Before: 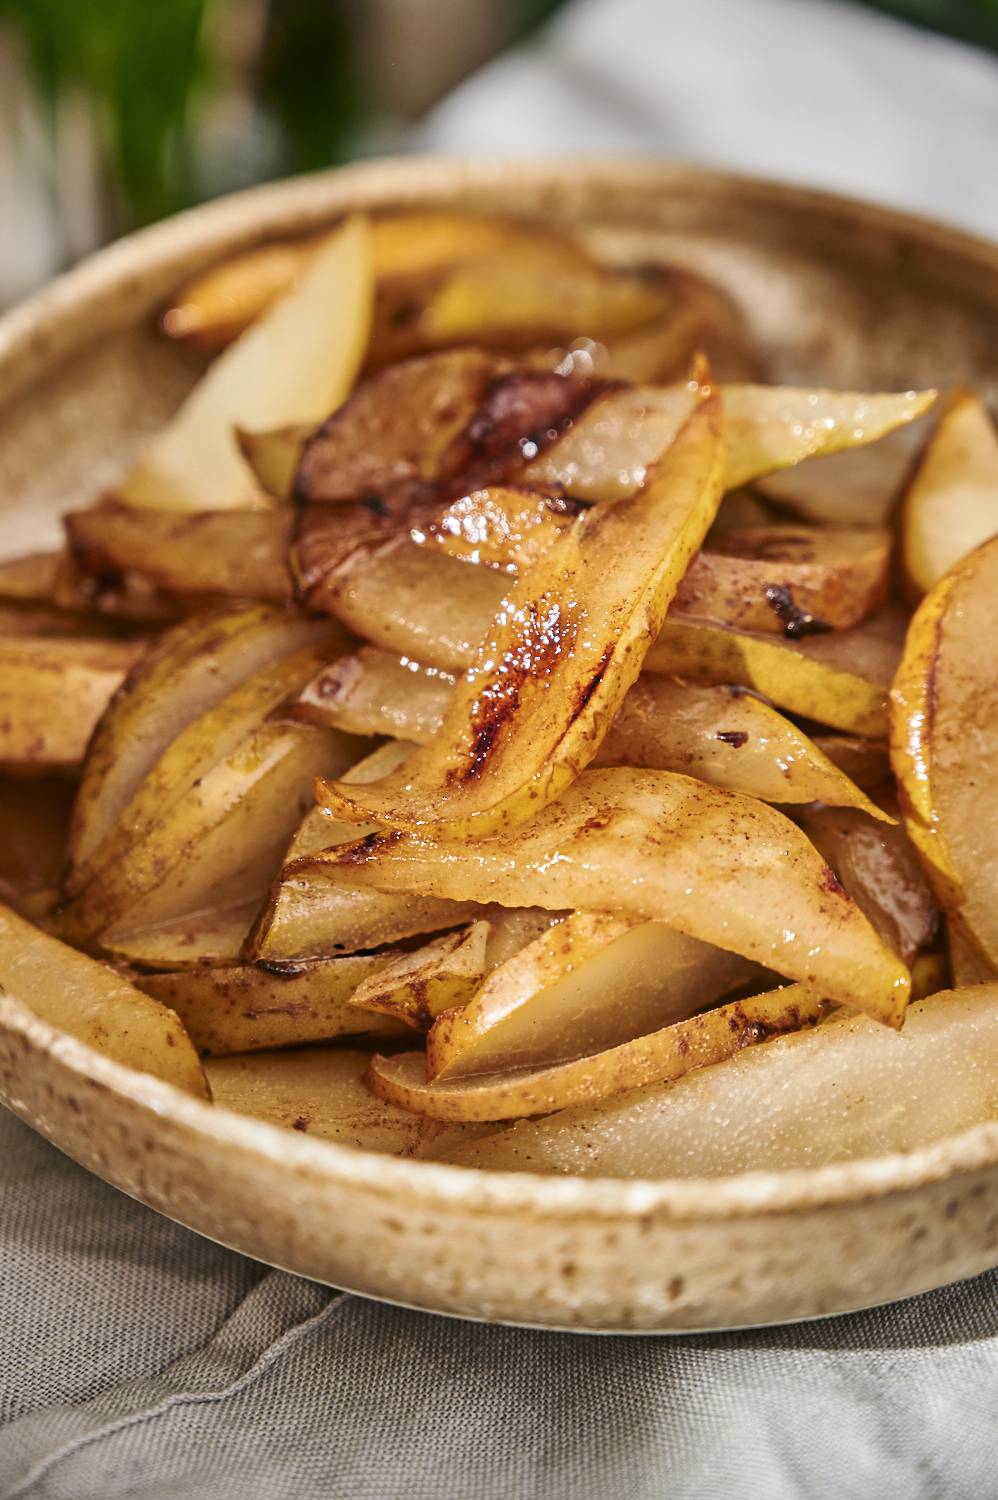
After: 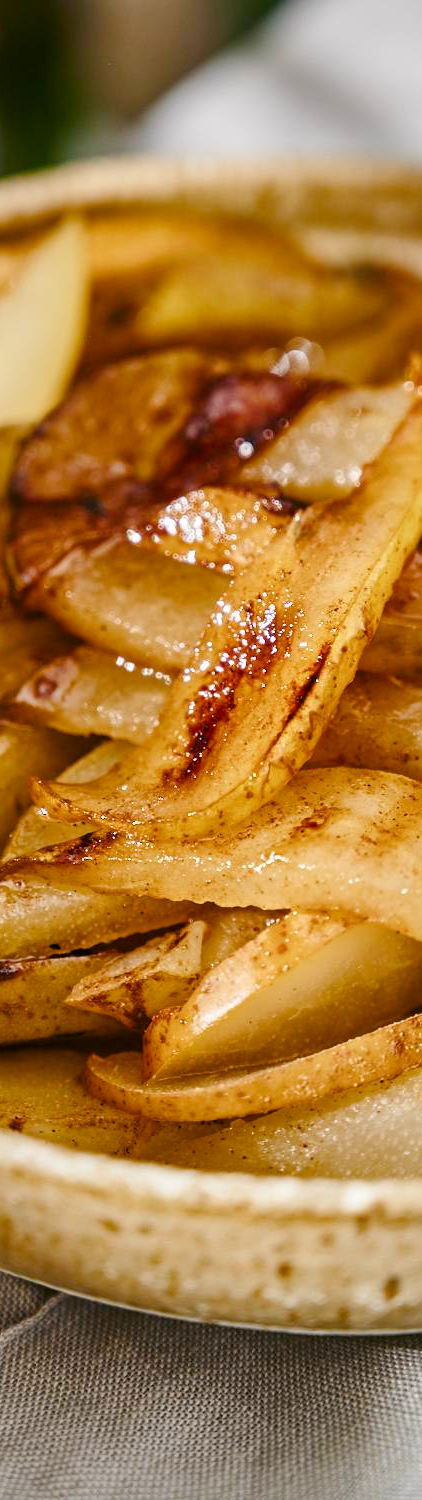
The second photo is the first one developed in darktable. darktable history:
crop: left 28.525%, right 29.157%
color balance rgb: perceptual saturation grading › global saturation 0.366%, perceptual saturation grading › highlights -16.658%, perceptual saturation grading › mid-tones 33.539%, perceptual saturation grading › shadows 50.516%, global vibrance 20%
